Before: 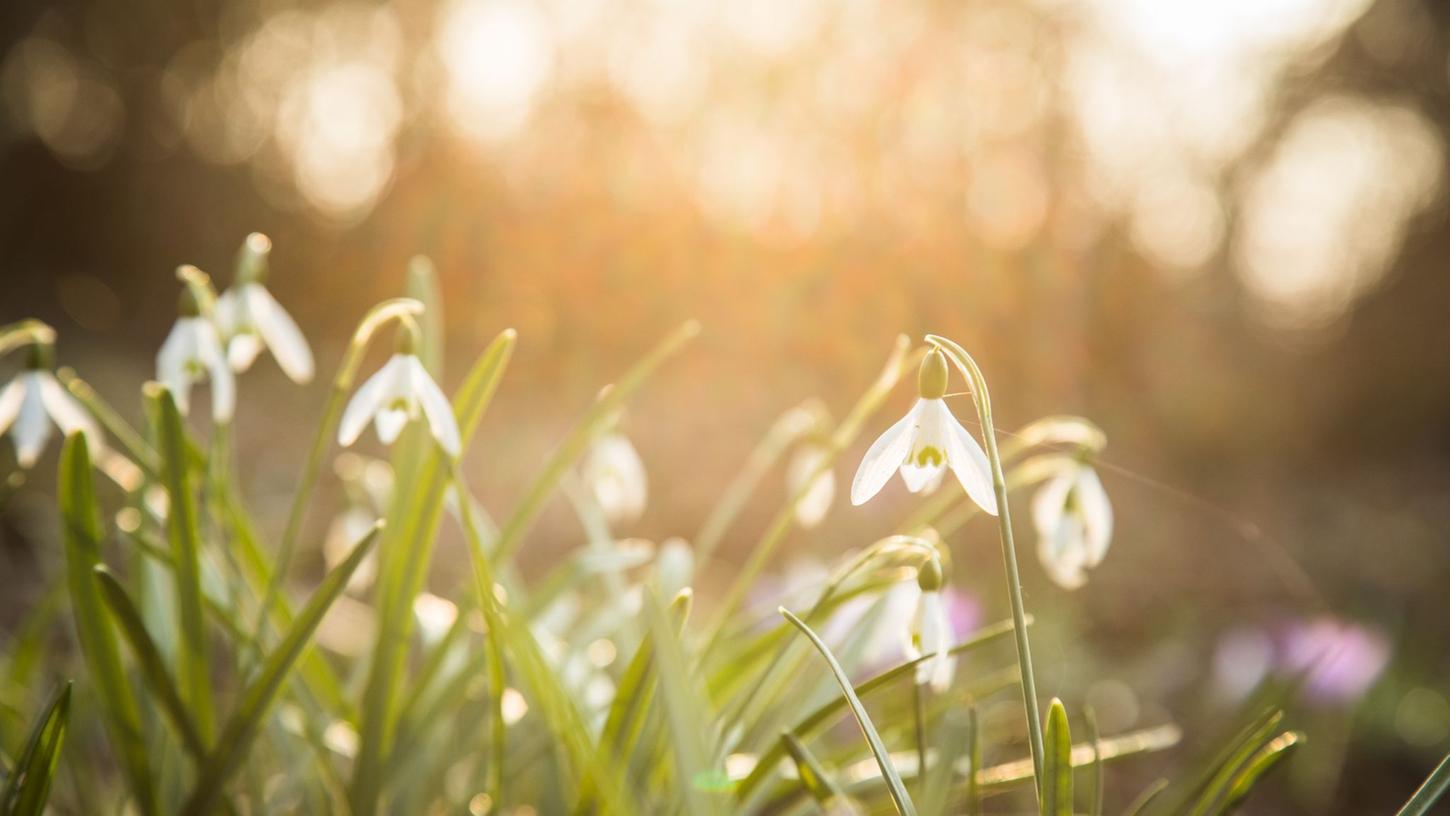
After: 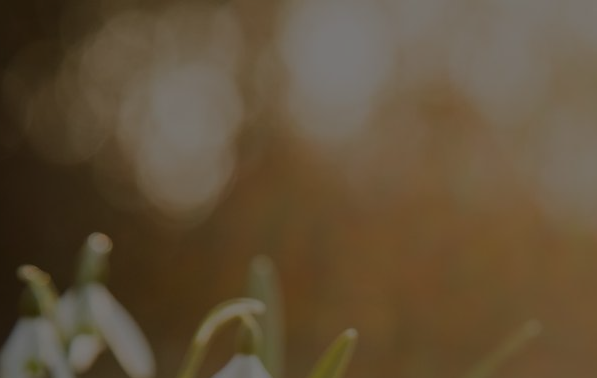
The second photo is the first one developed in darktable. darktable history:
exposure: exposure -2.387 EV, compensate highlight preservation false
crop and rotate: left 10.982%, top 0.12%, right 47.839%, bottom 53.483%
